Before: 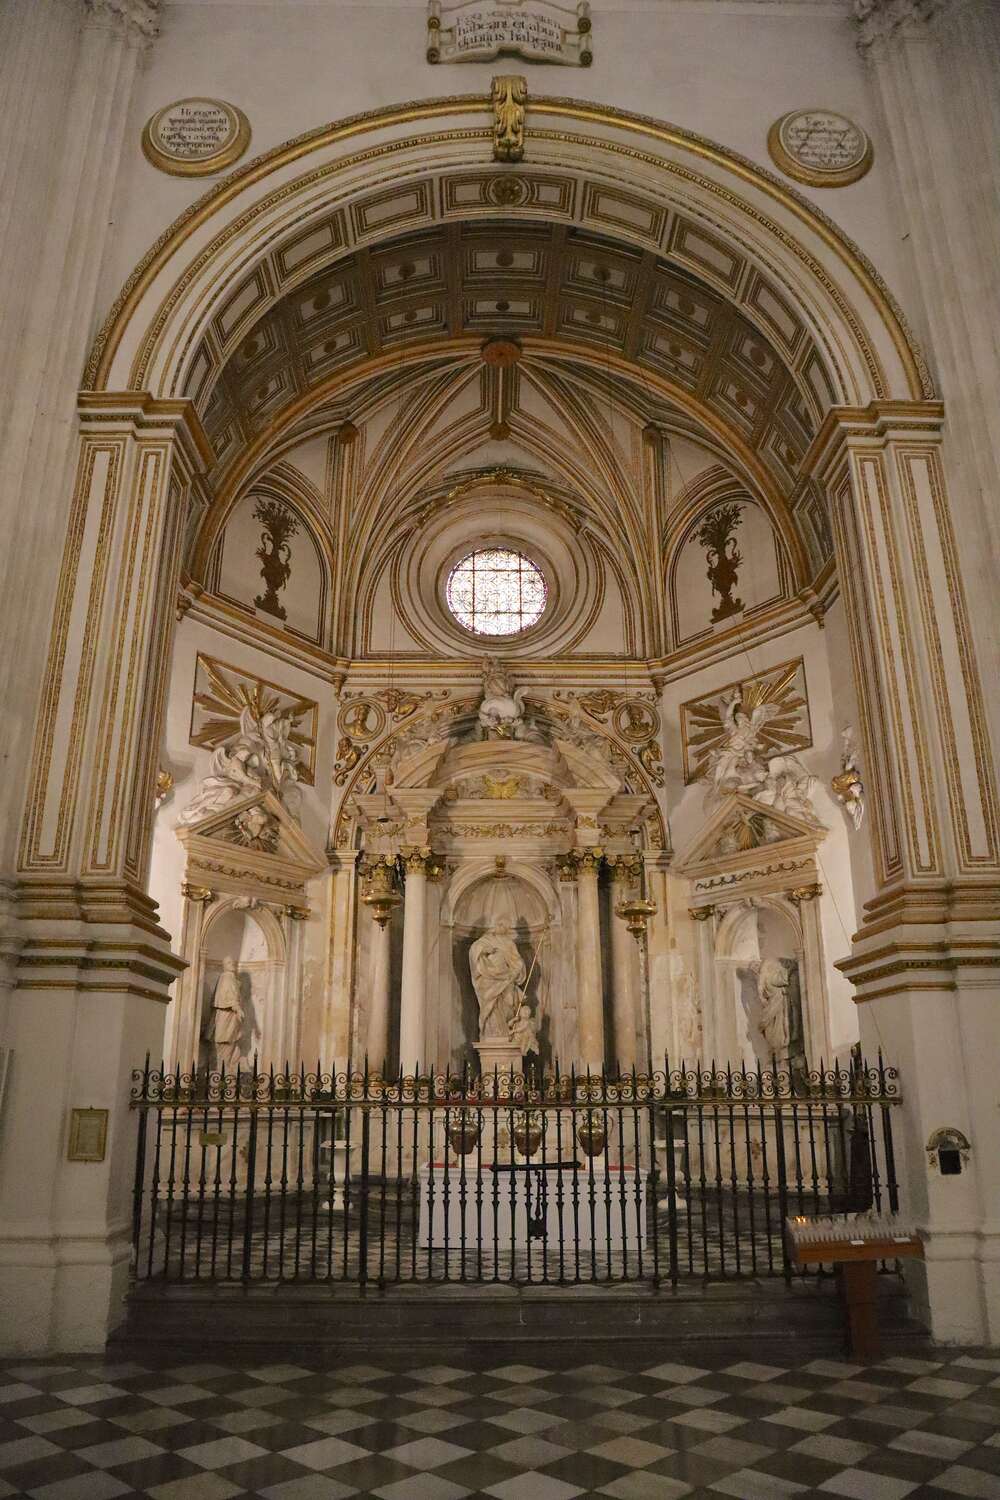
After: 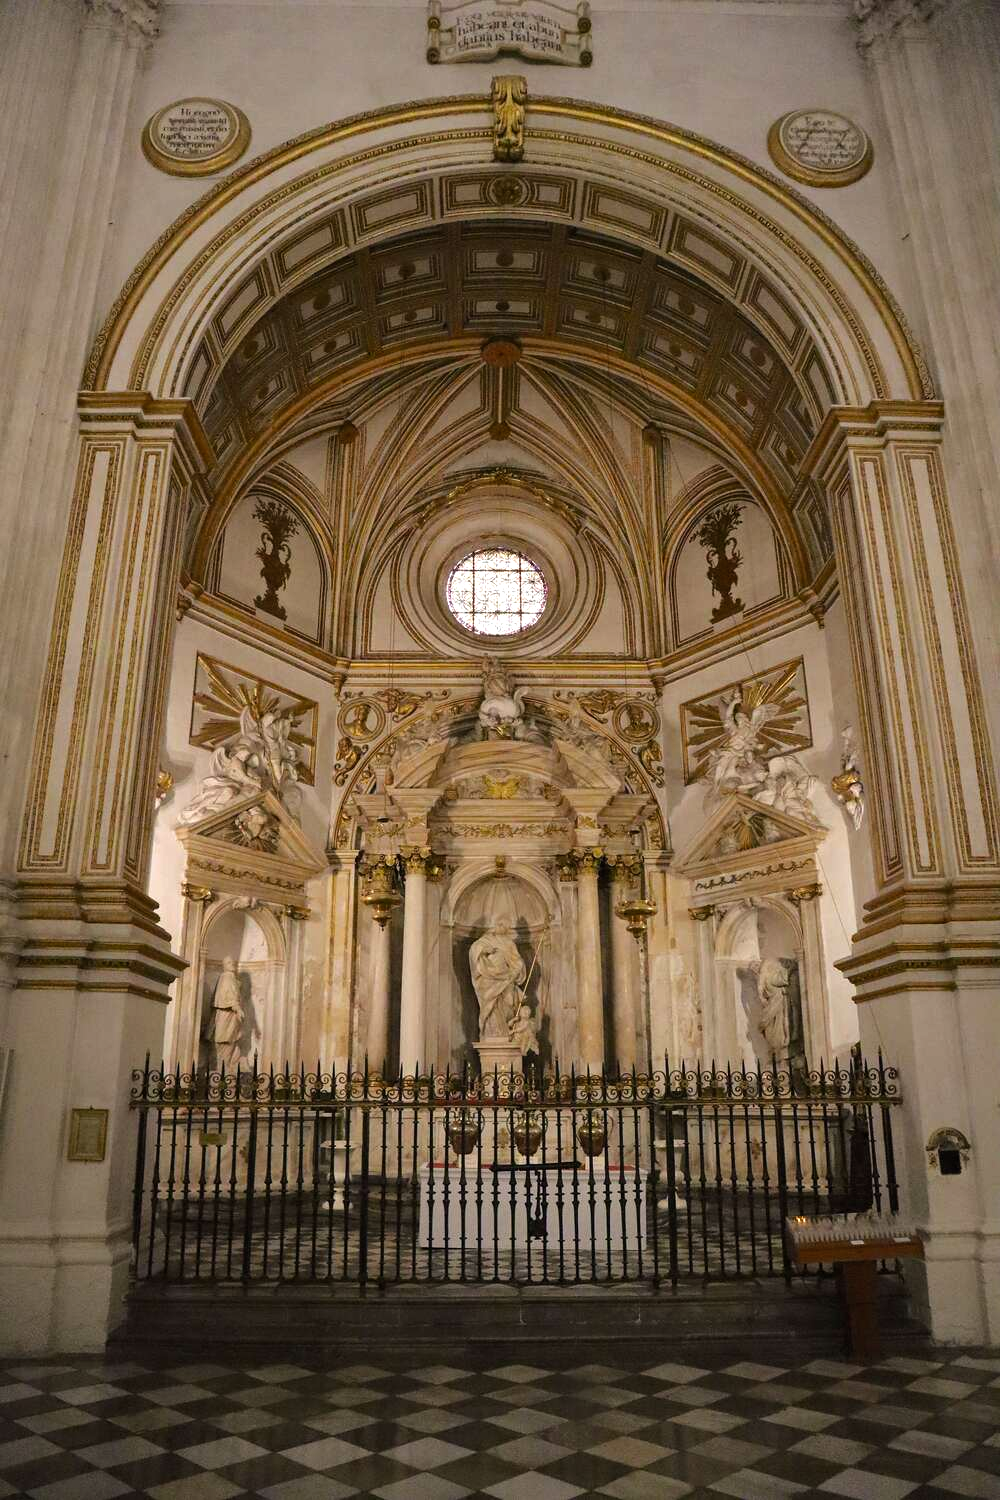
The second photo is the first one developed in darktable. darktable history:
base curve: curves: ch0 [(0, 0) (0.283, 0.295) (1, 1)], preserve colors none
white balance: emerald 1
color balance rgb: linear chroma grading › global chroma 10%, global vibrance 10%, contrast 15%, saturation formula JzAzBz (2021)
